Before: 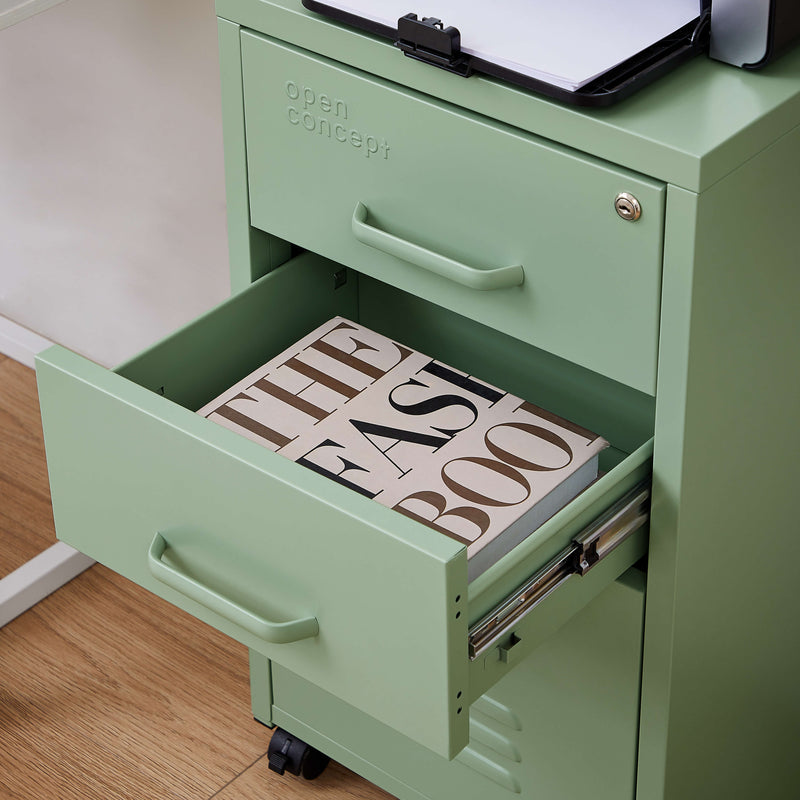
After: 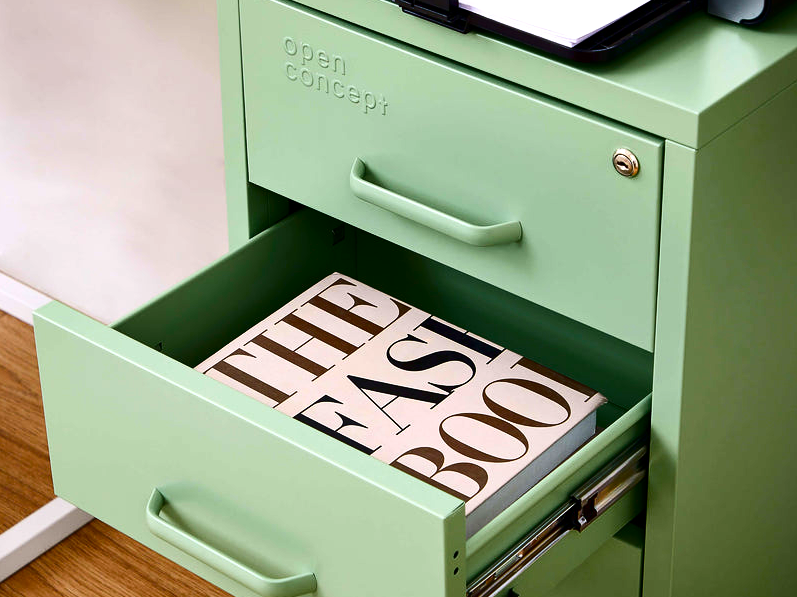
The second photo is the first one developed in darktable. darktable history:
exposure: exposure 0.633 EV, compensate highlight preservation false
contrast brightness saturation: contrast 0.192, brightness -0.232, saturation 0.106
crop: left 0.347%, top 5.52%, bottom 19.84%
color balance rgb: shadows lift › chroma 0.738%, shadows lift › hue 112.31°, highlights gain › chroma 0.238%, highlights gain › hue 332.27°, perceptual saturation grading › global saturation 30.385%
